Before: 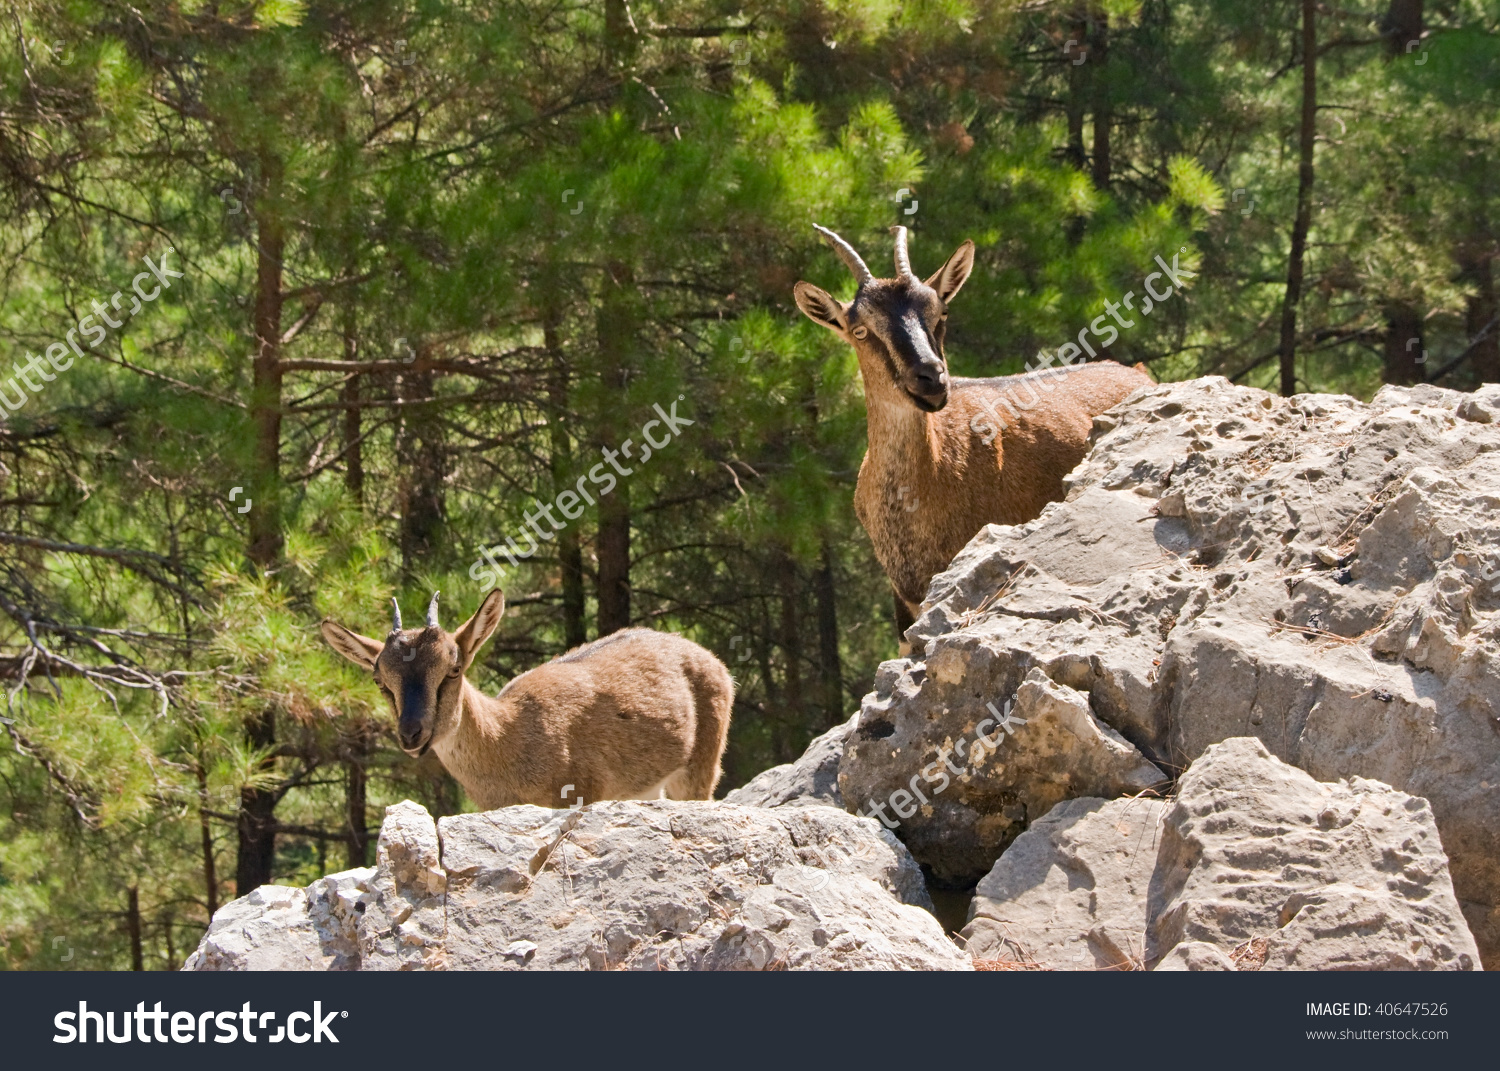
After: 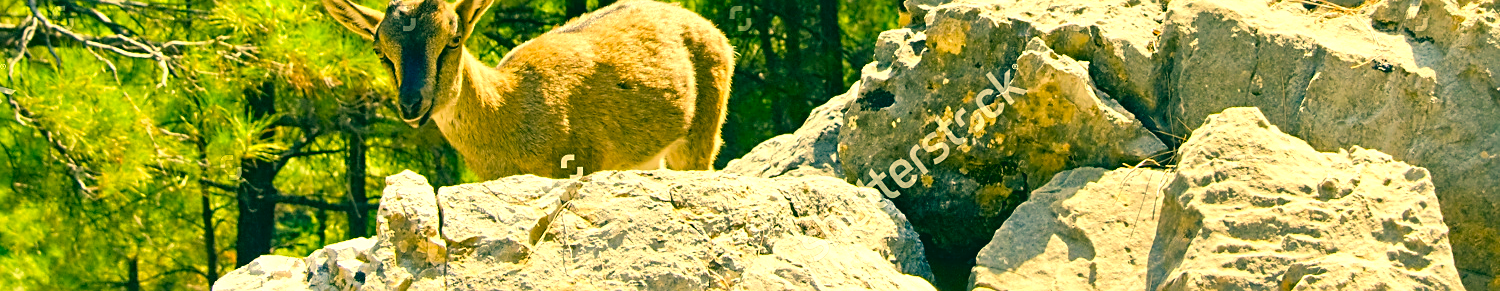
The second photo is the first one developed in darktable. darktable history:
tone equalizer: -8 EV -0.758 EV, -7 EV -0.735 EV, -6 EV -0.636 EV, -5 EV -0.4 EV, -3 EV 0.405 EV, -2 EV 0.6 EV, -1 EV 0.691 EV, +0 EV 0.753 EV
color balance rgb: shadows lift › chroma 2.02%, shadows lift › hue 215.57°, perceptual saturation grading › global saturation 30.002%, perceptual brilliance grading › global brilliance 1.504%, perceptual brilliance grading › highlights -3.602%, global vibrance 34.974%
crop and rotate: top 58.901%, bottom 13.896%
sharpen: on, module defaults
color correction: highlights a* 2.23, highlights b* 33.97, shadows a* -36.23, shadows b* -5.66
